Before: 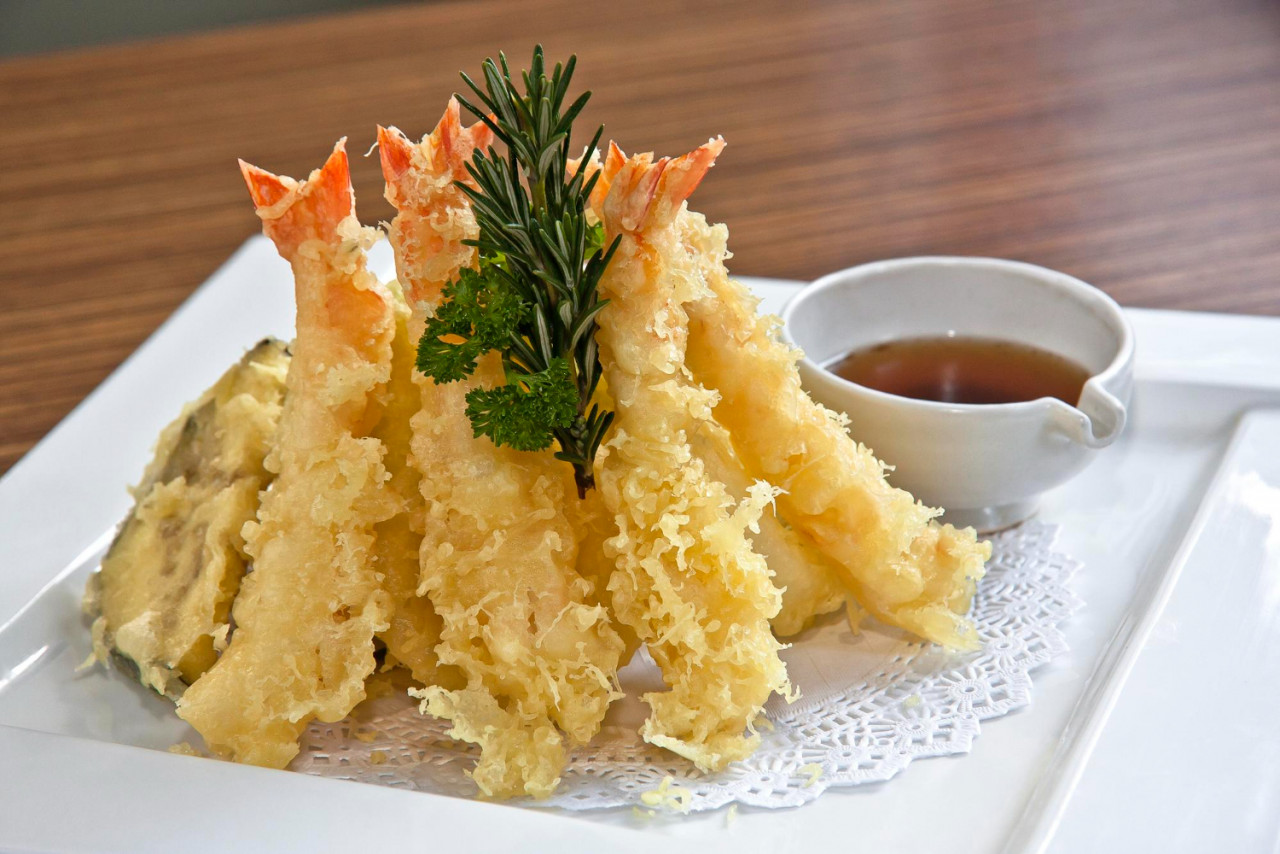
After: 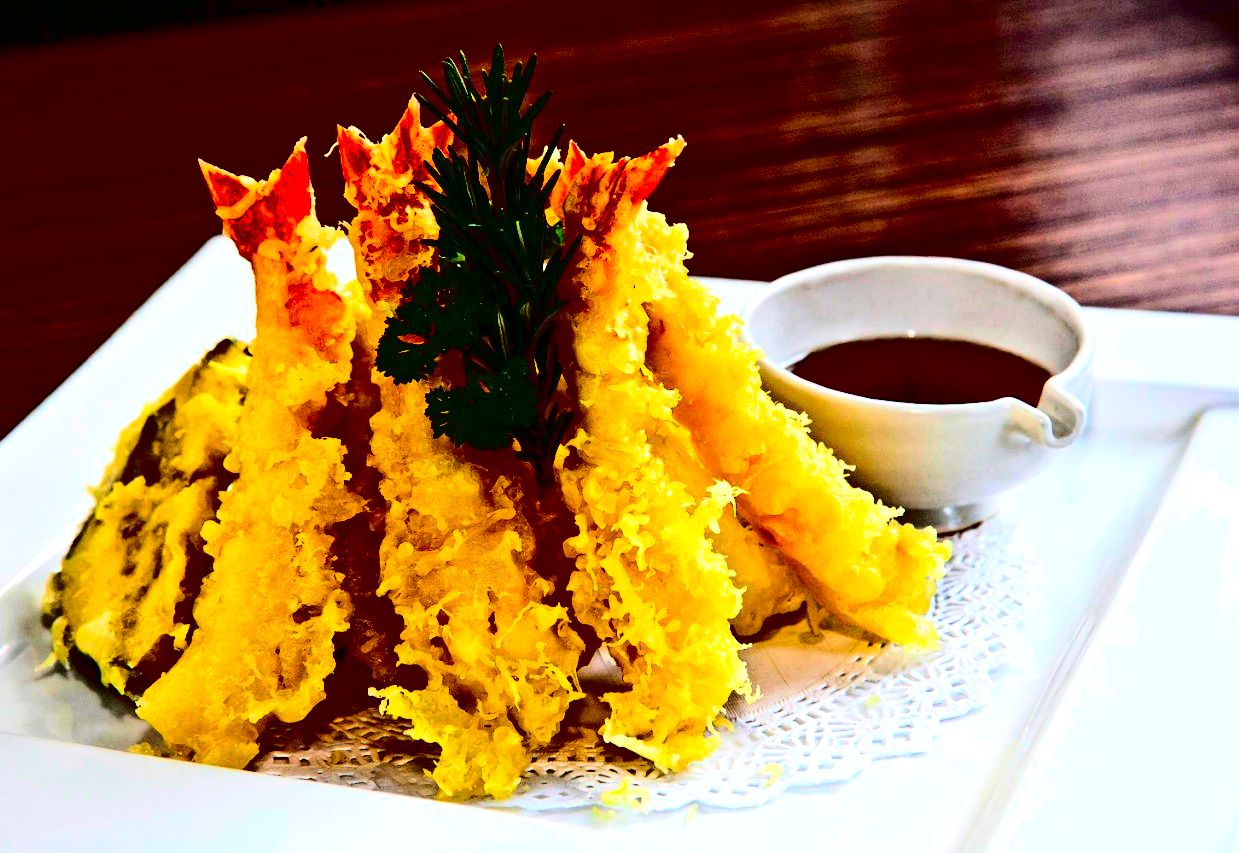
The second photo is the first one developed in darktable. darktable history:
crop and rotate: left 3.183%
tone curve: curves: ch0 [(0, 0) (0.003, 0.003) (0.011, 0.011) (0.025, 0.025) (0.044, 0.044) (0.069, 0.068) (0.1, 0.099) (0.136, 0.134) (0.177, 0.175) (0.224, 0.222) (0.277, 0.274) (0.335, 0.331) (0.399, 0.395) (0.468, 0.463) (0.543, 0.554) (0.623, 0.632) (0.709, 0.716) (0.801, 0.805) (0.898, 0.9) (1, 1)], color space Lab, independent channels, preserve colors none
shadows and highlights: shadows -19.96, white point adjustment -2.02, highlights -35.08
color balance rgb: linear chroma grading › global chroma 9.45%, perceptual saturation grading › global saturation 10.036%, perceptual brilliance grading › global brilliance 14.811%, perceptual brilliance grading › shadows -34.535%
contrast brightness saturation: contrast 0.761, brightness -0.982, saturation 0.999
